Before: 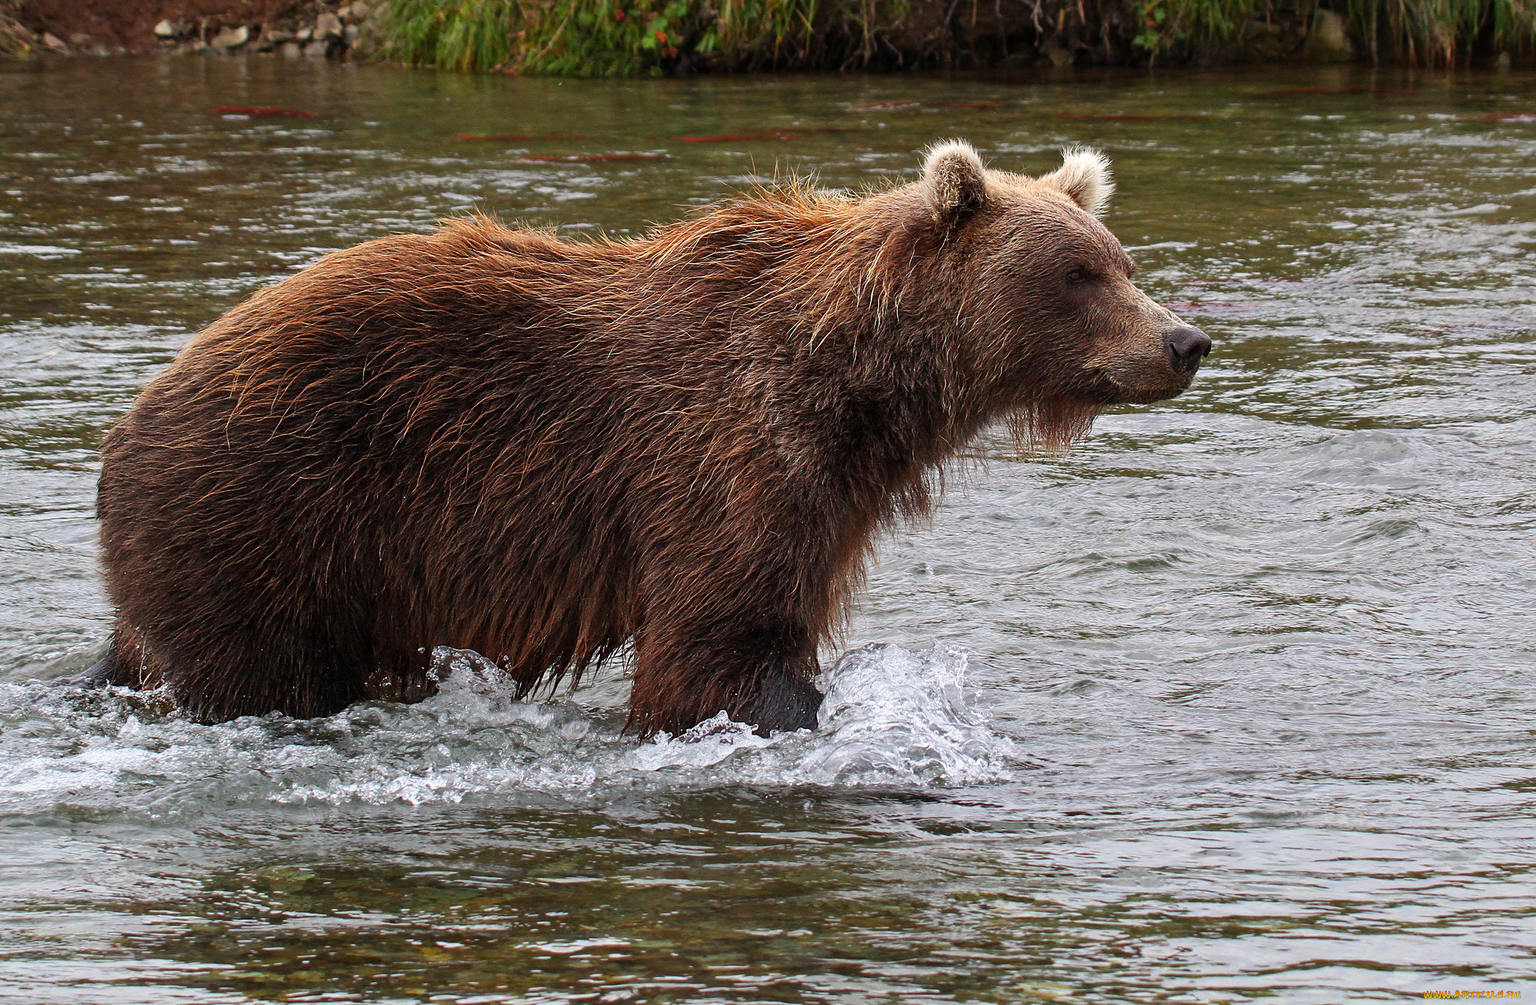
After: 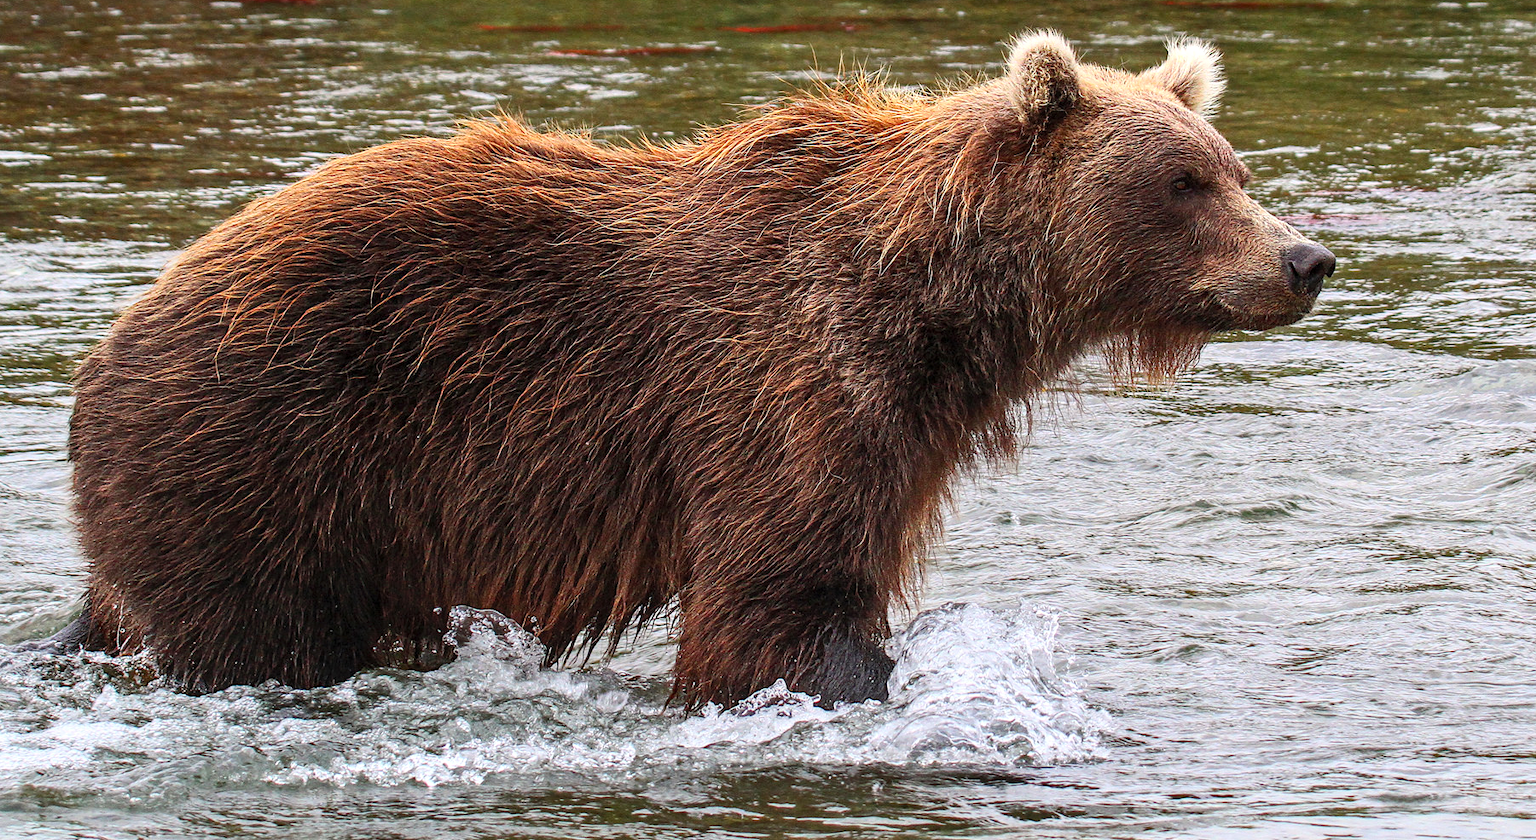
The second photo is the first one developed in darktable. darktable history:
contrast brightness saturation: contrast 0.2, brightness 0.16, saturation 0.22
local contrast: on, module defaults
crop and rotate: left 2.425%, top 11.305%, right 9.6%, bottom 15.08%
